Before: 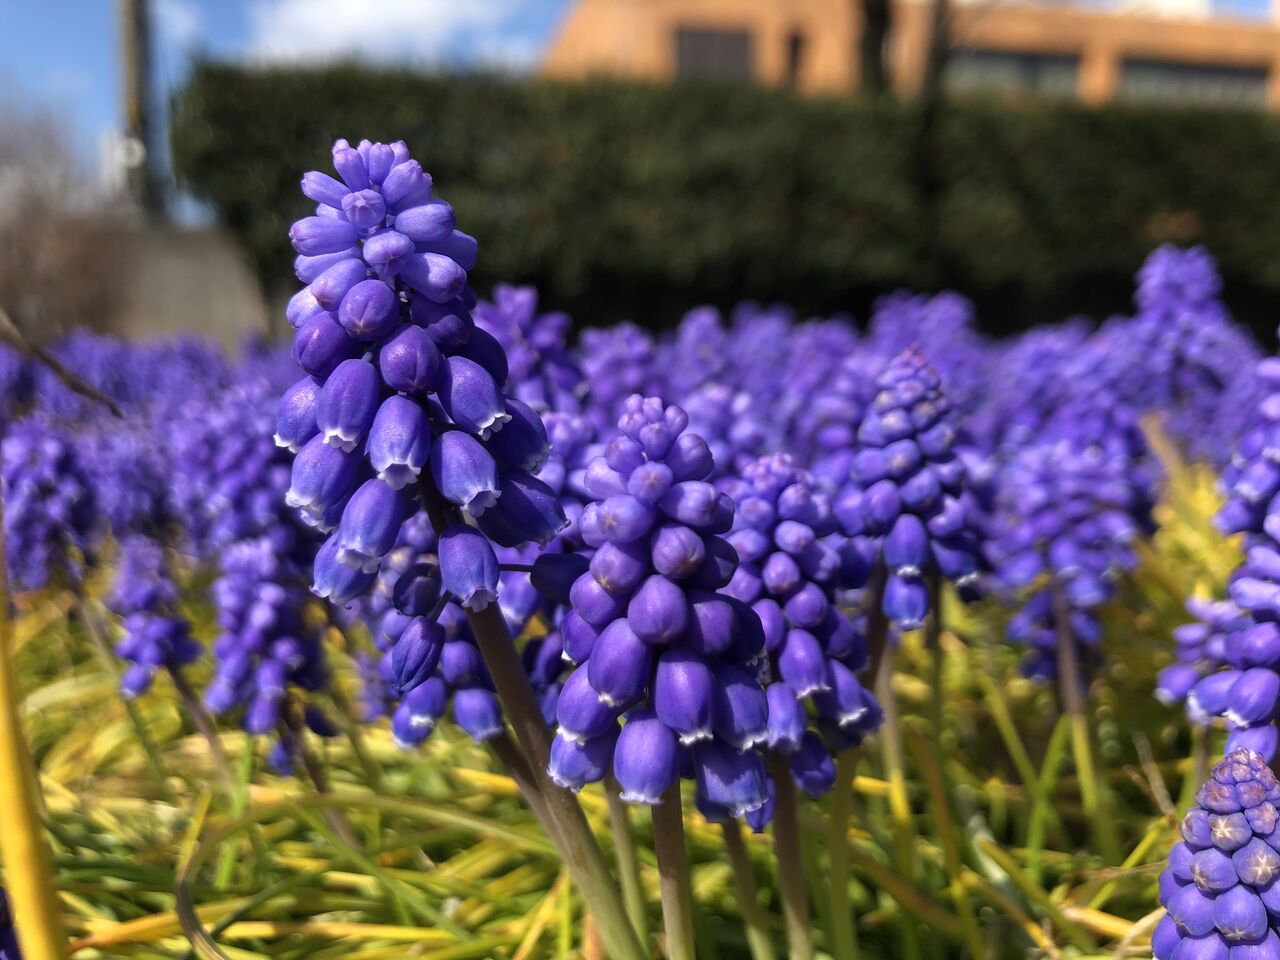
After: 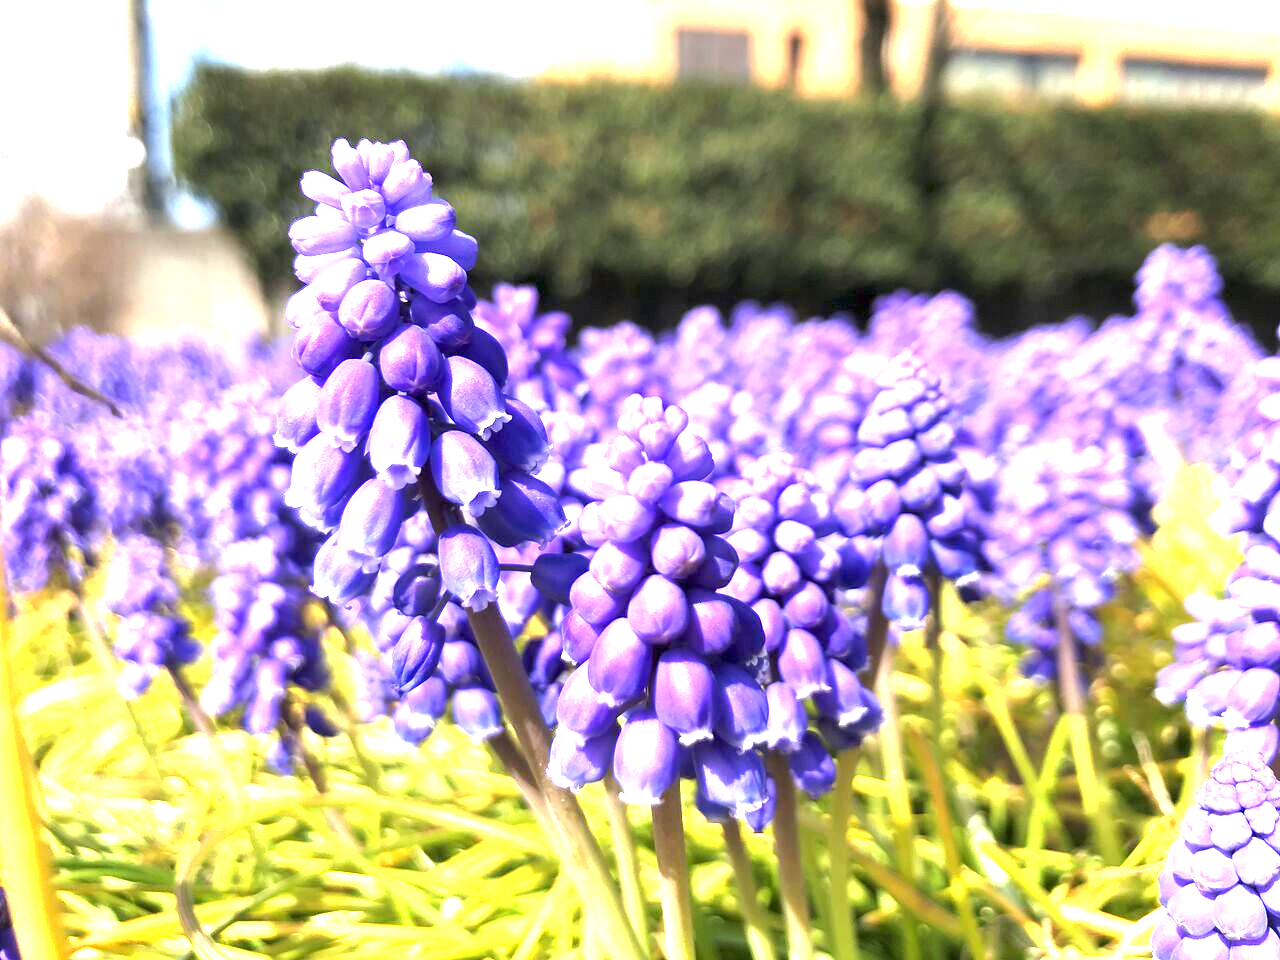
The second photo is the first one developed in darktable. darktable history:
exposure: black level correction 0.001, exposure 2.607 EV, compensate exposure bias true, compensate highlight preservation false
tone curve: curves: ch0 [(0, 0) (0.003, 0.003) (0.011, 0.011) (0.025, 0.024) (0.044, 0.043) (0.069, 0.068) (0.1, 0.097) (0.136, 0.133) (0.177, 0.173) (0.224, 0.219) (0.277, 0.27) (0.335, 0.327) (0.399, 0.39) (0.468, 0.457) (0.543, 0.545) (0.623, 0.625) (0.709, 0.71) (0.801, 0.801) (0.898, 0.898) (1, 1)], preserve colors none
